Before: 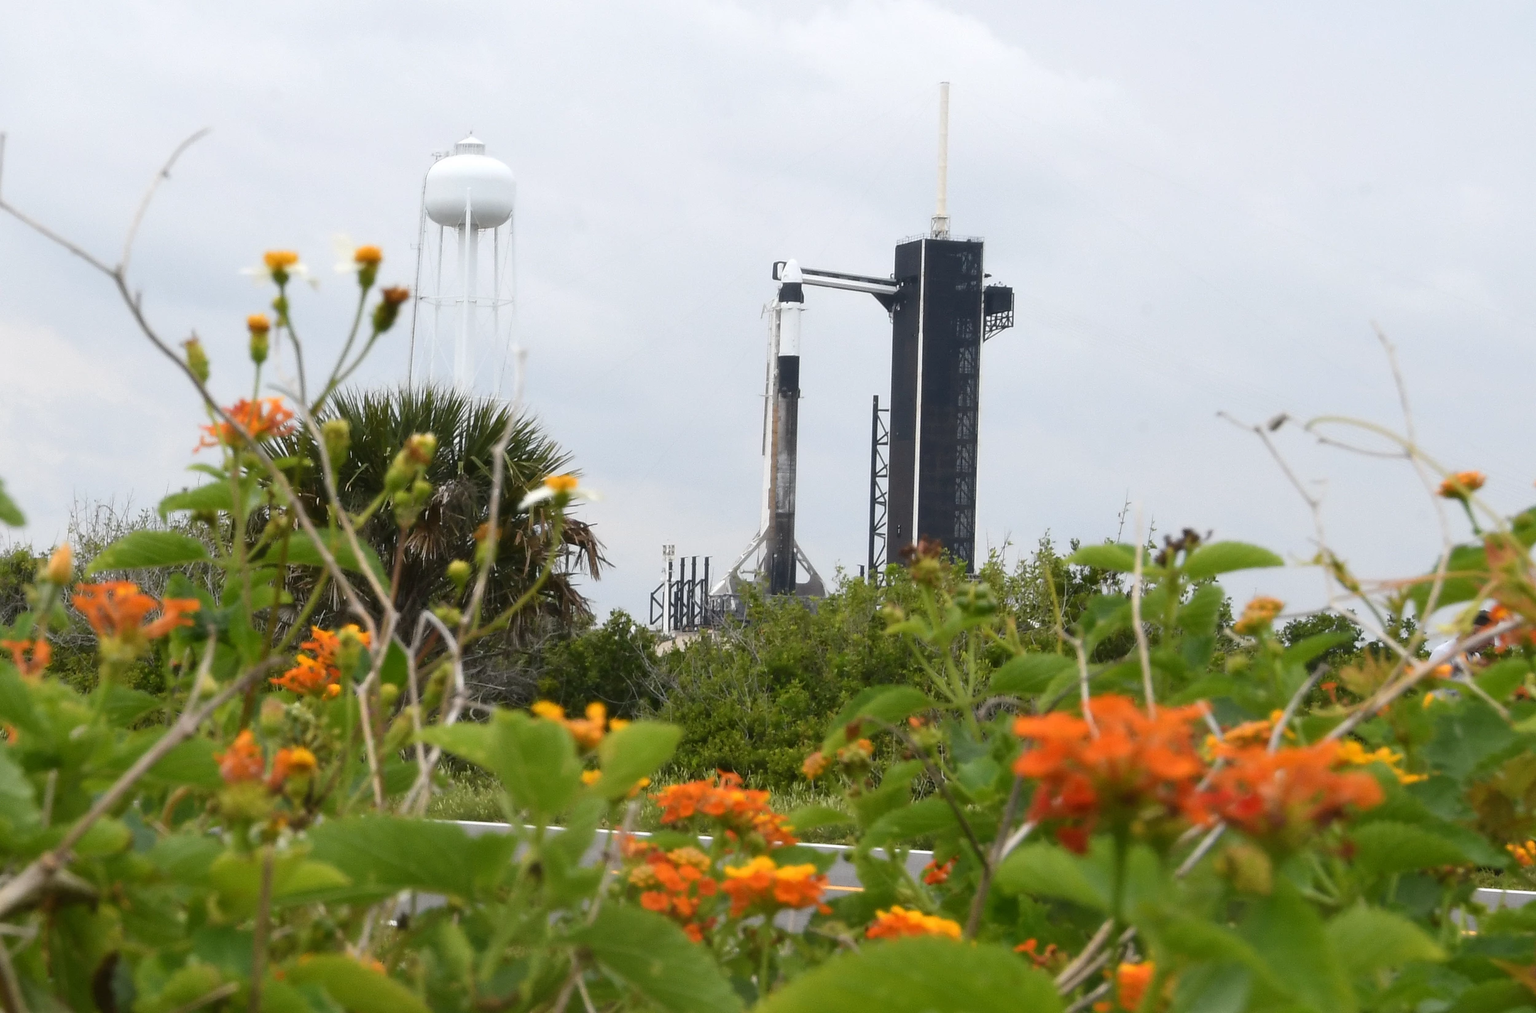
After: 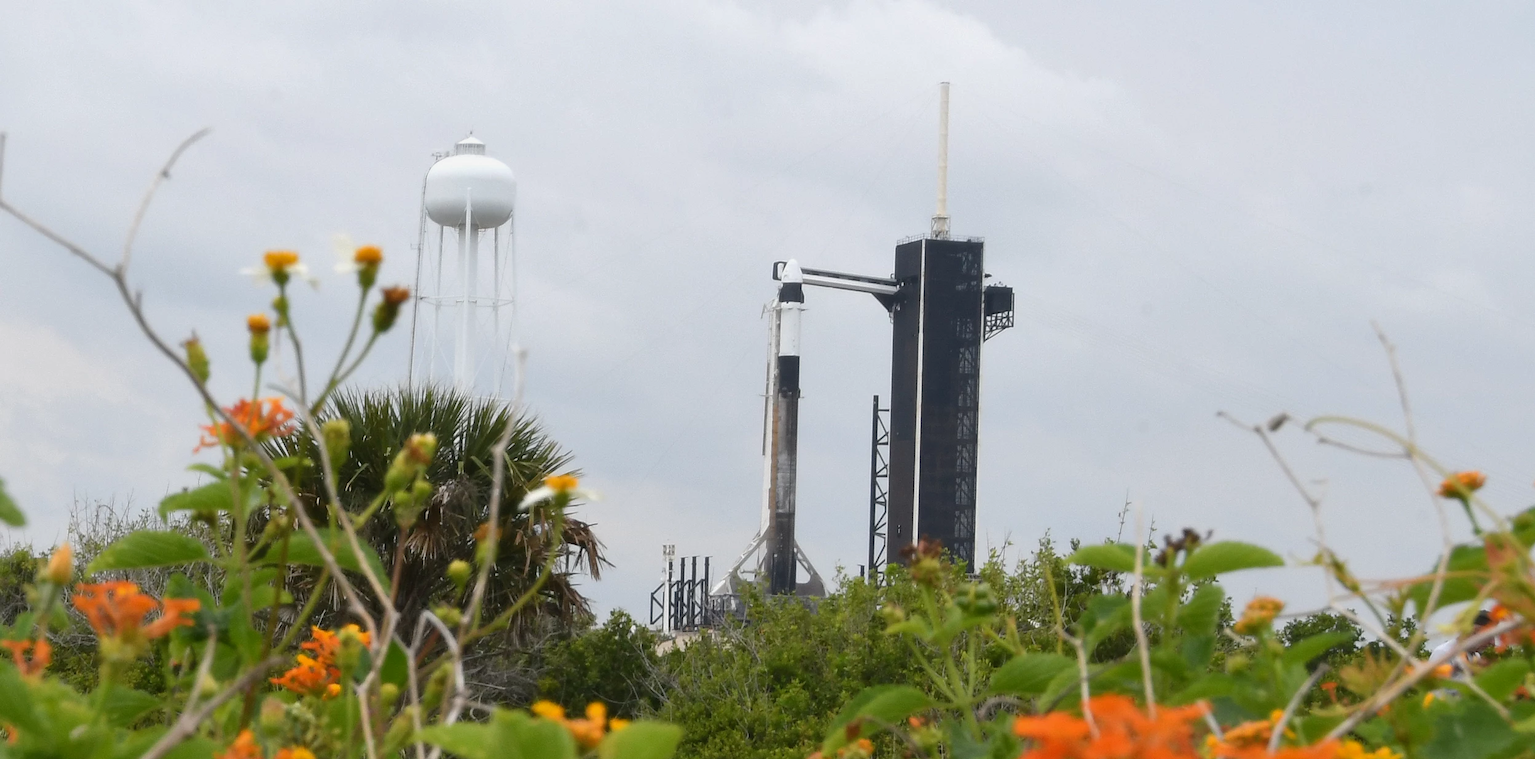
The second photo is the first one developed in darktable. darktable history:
crop: bottom 24.967%
shadows and highlights: shadows 25, white point adjustment -3, highlights -30
